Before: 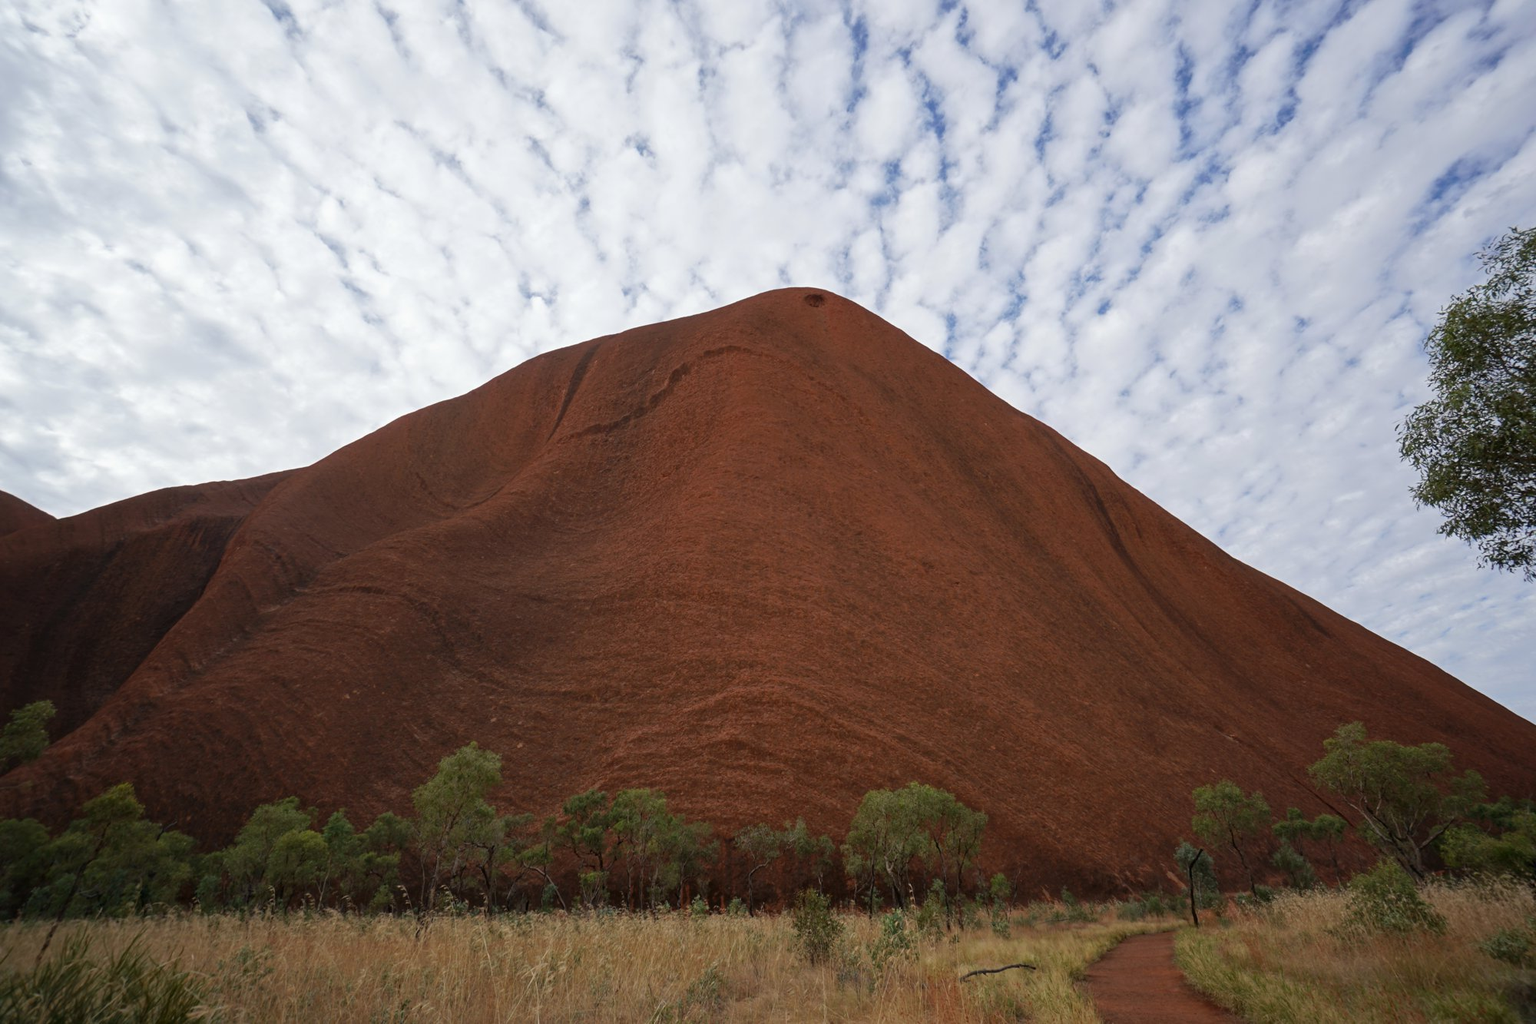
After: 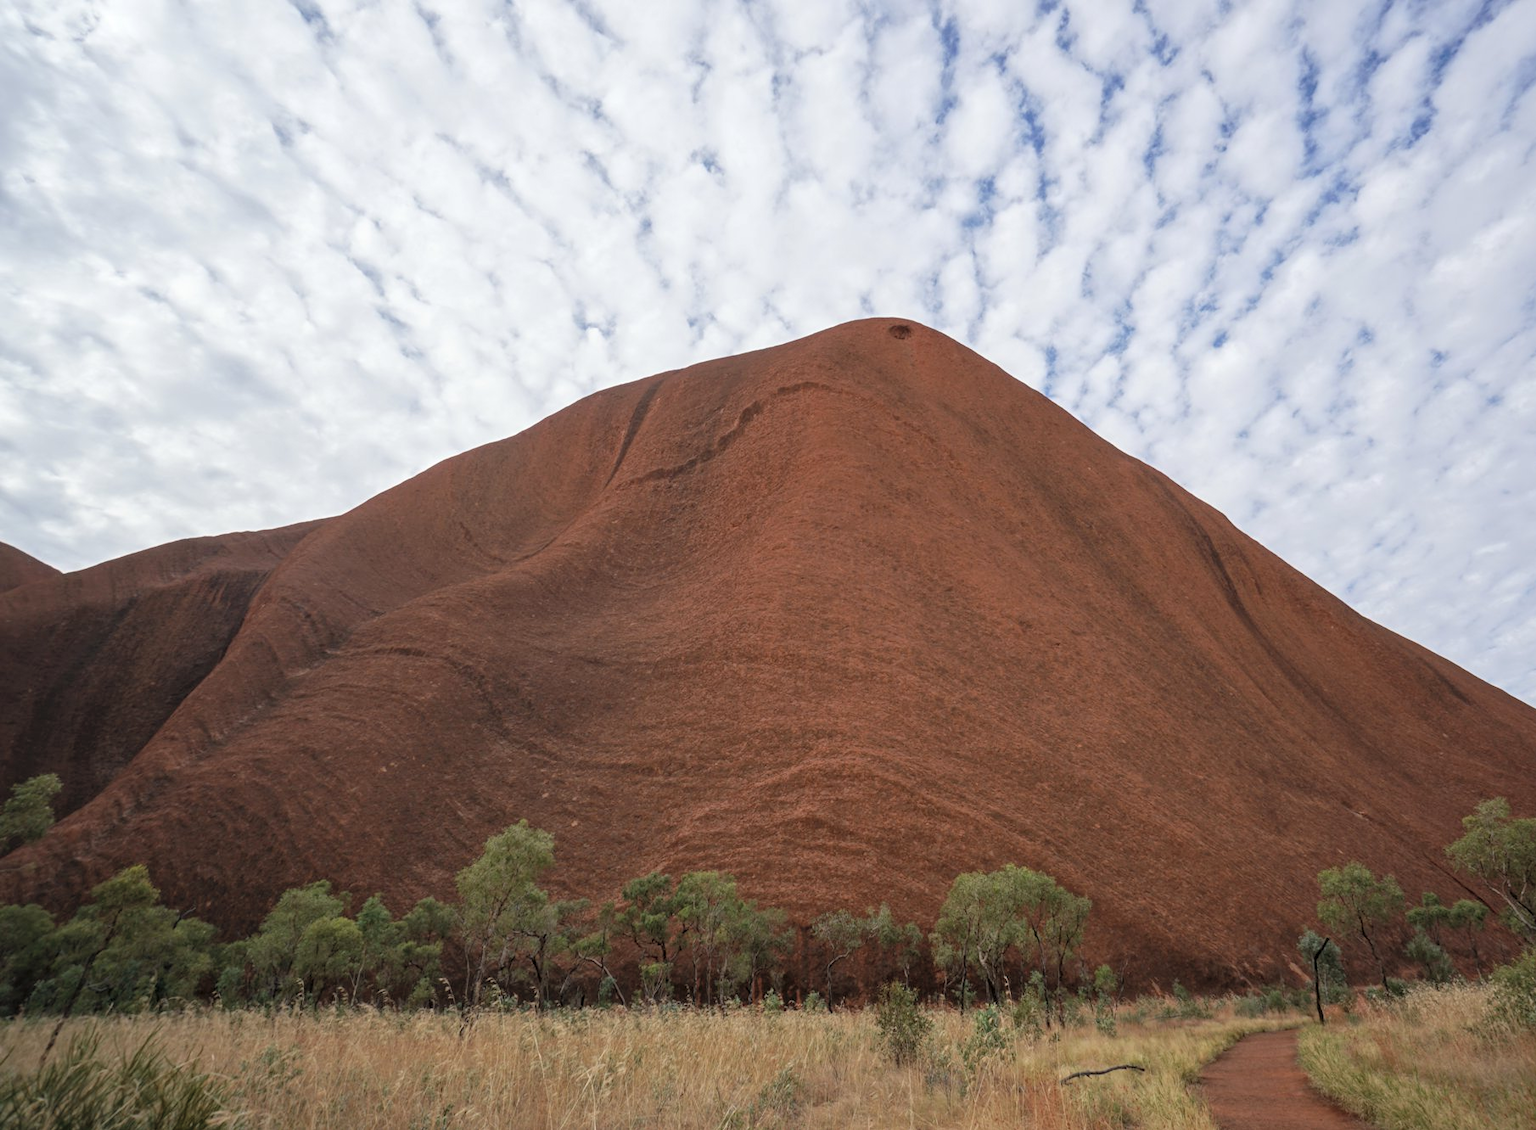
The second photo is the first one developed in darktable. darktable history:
local contrast: on, module defaults
exposure: compensate highlight preservation false
crop: right 9.497%, bottom 0.04%
contrast brightness saturation: brightness 0.149
